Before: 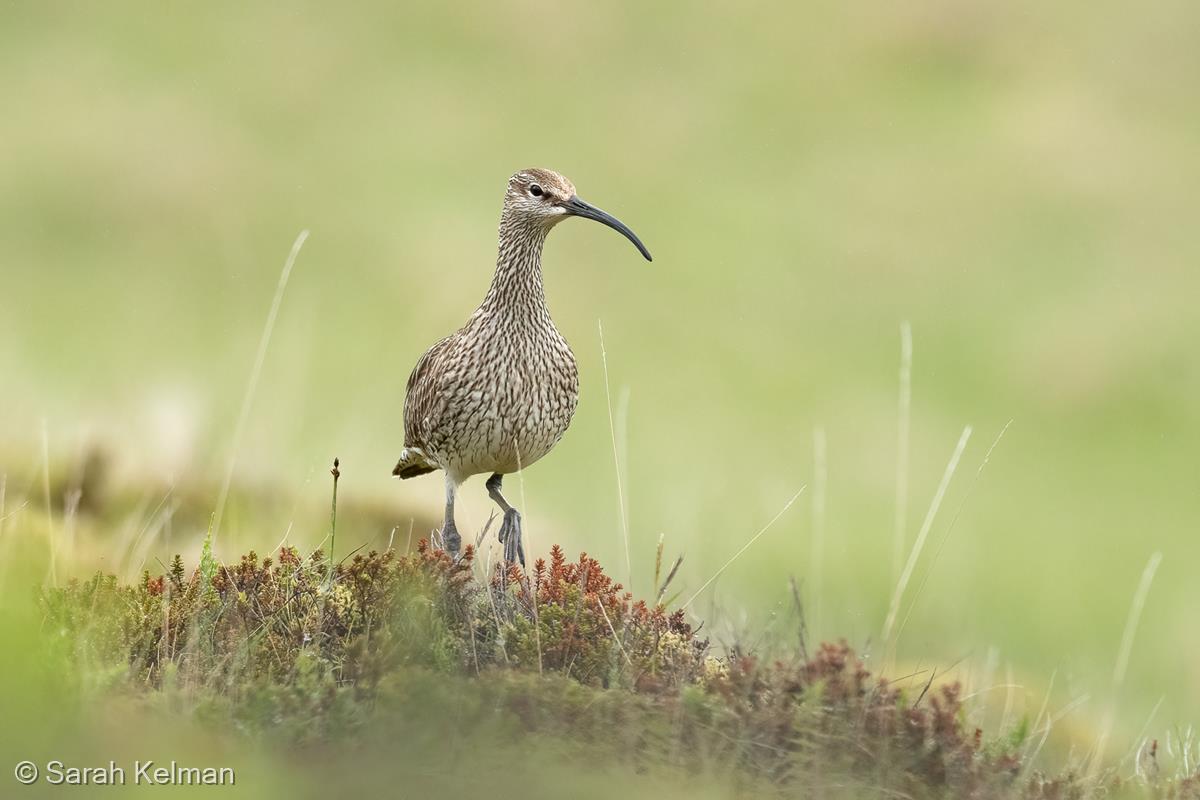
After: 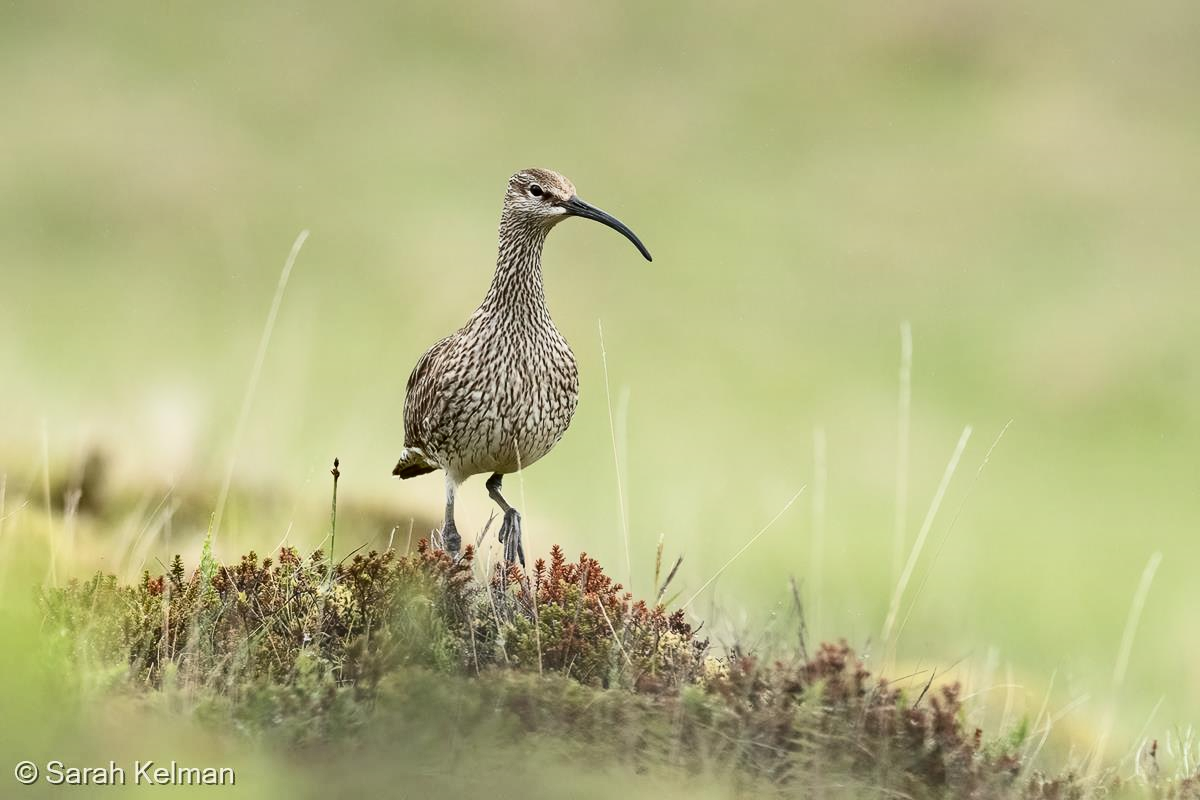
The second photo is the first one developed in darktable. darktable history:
contrast brightness saturation: contrast 0.28
graduated density: on, module defaults
